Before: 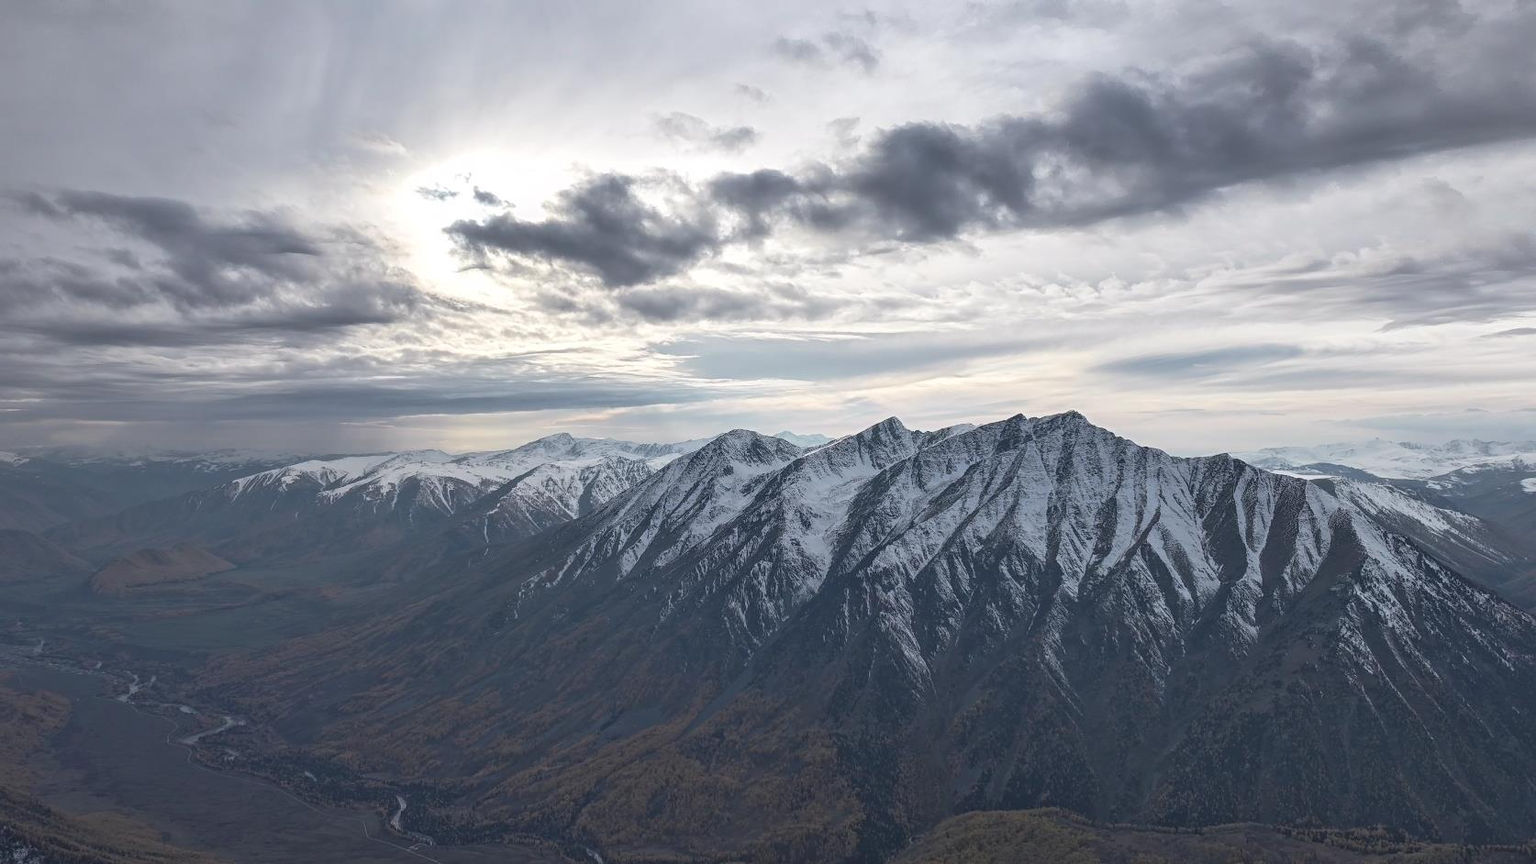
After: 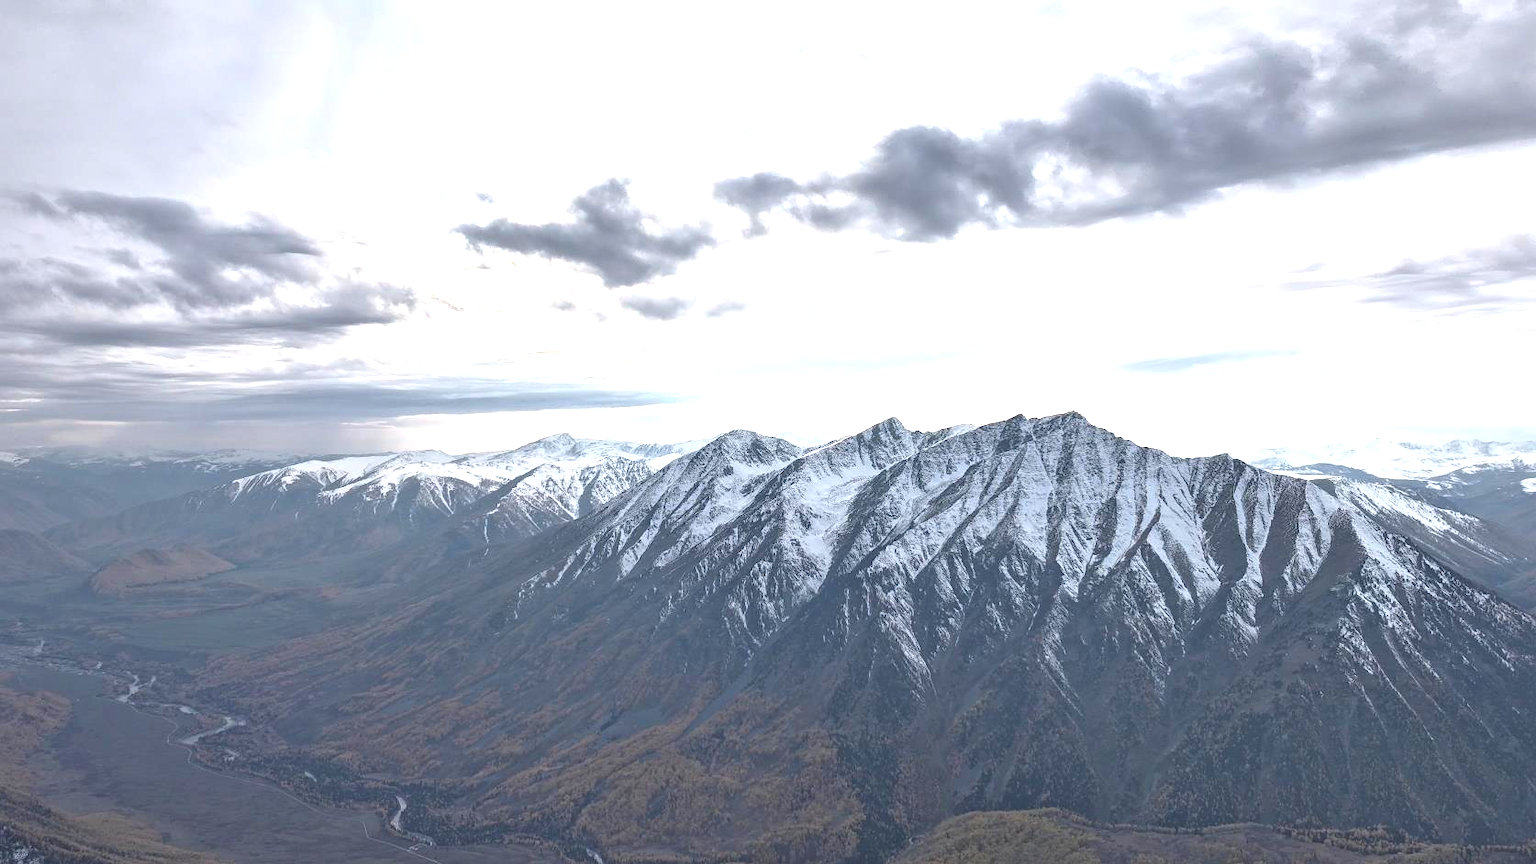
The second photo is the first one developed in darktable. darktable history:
exposure: exposure 1.22 EV, compensate highlight preservation false
